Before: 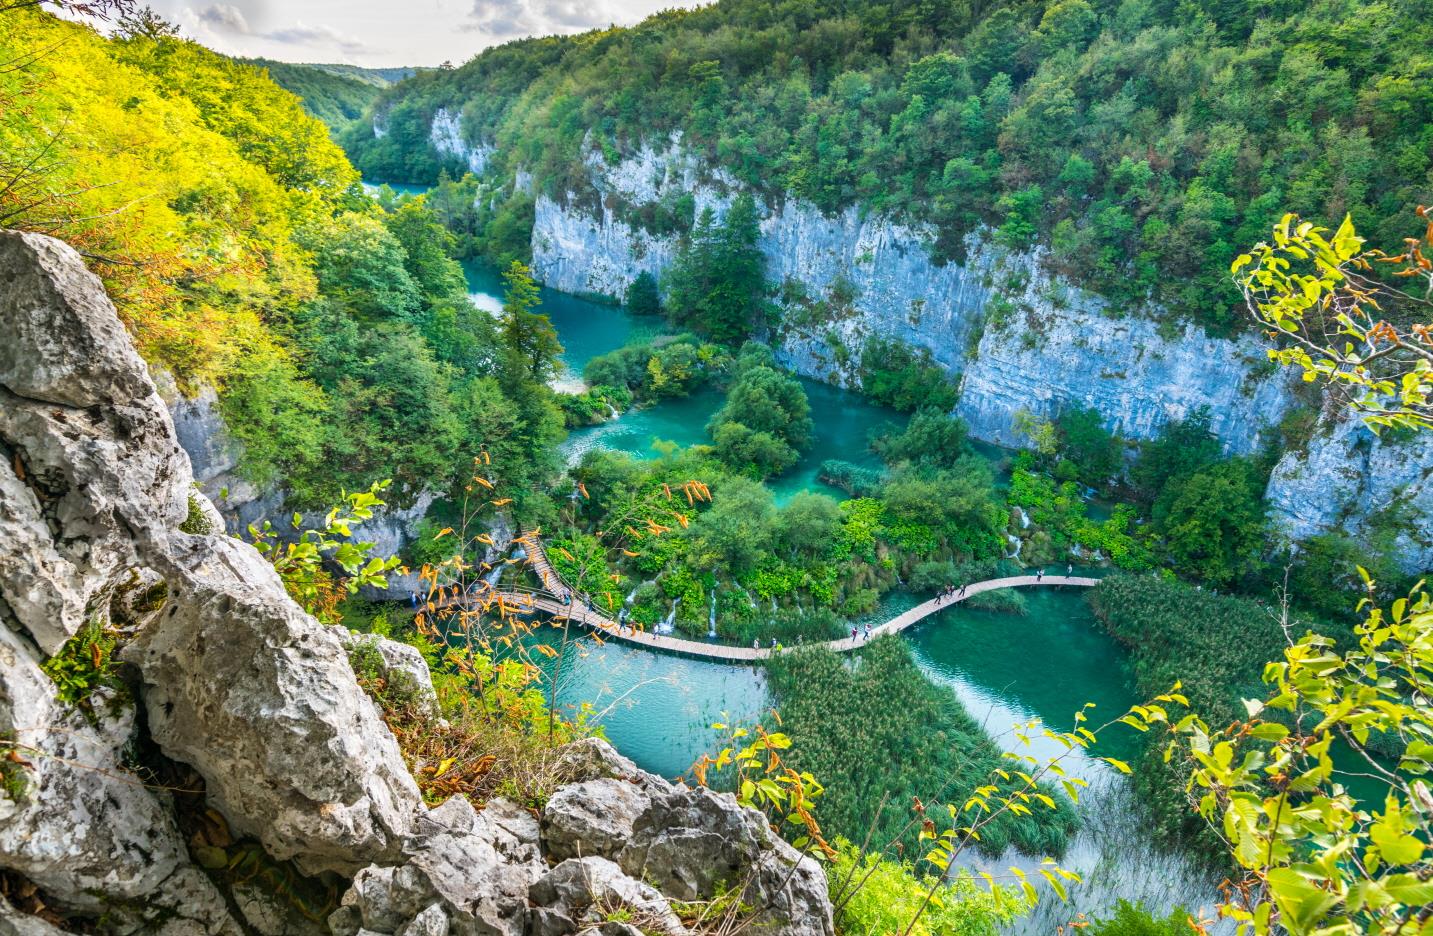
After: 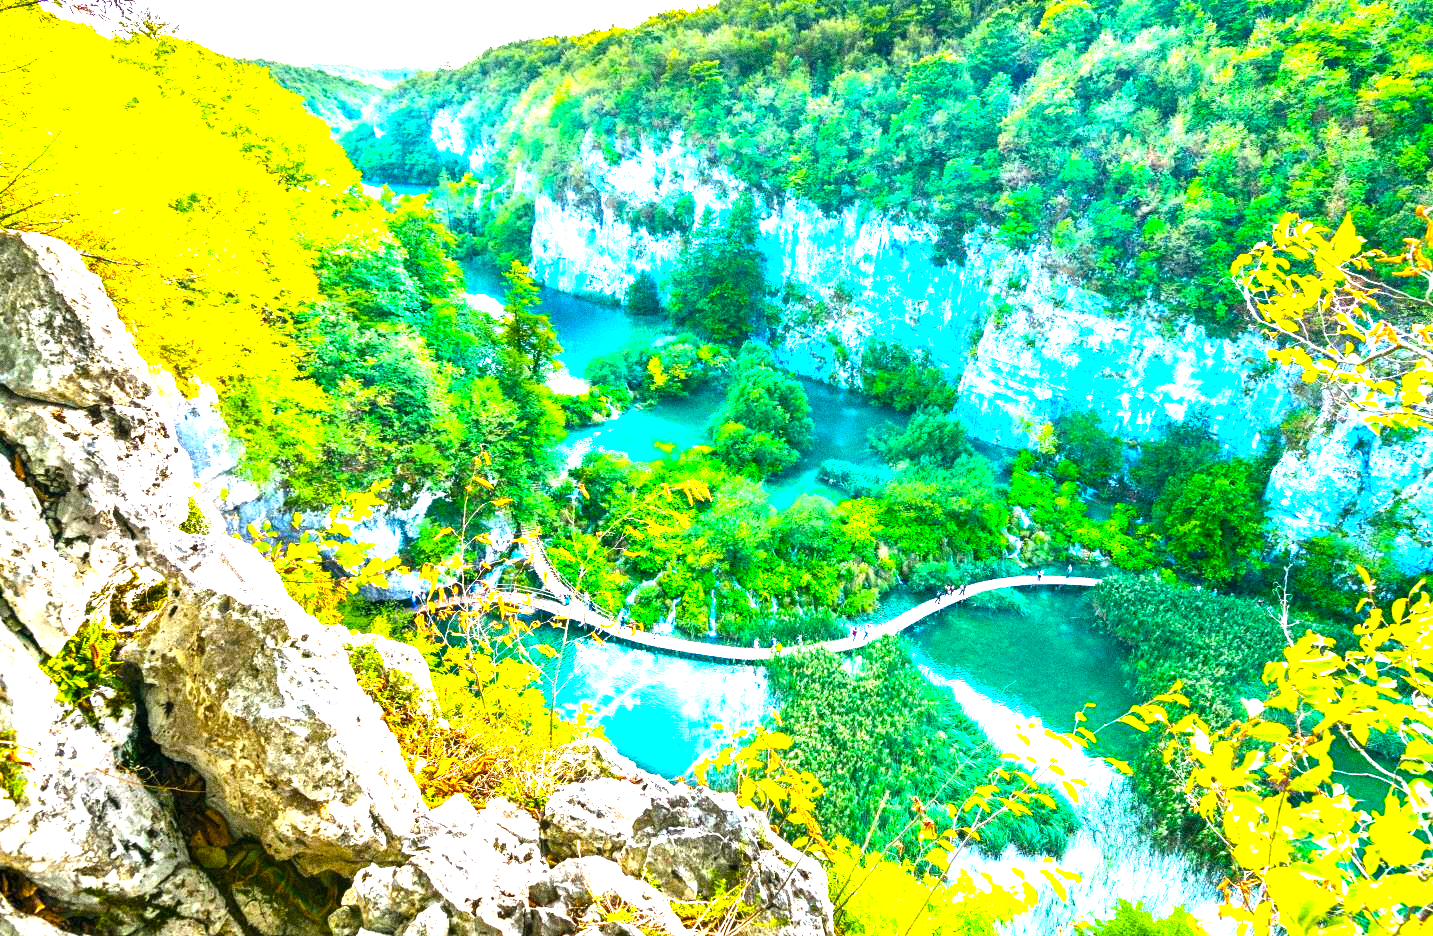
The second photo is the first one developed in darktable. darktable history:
grain: coarseness 0.09 ISO, strength 40%
exposure: black level correction 0, exposure 1.741 EV, compensate exposure bias true, compensate highlight preservation false
color balance rgb: linear chroma grading › global chroma 9%, perceptual saturation grading › global saturation 36%, perceptual saturation grading › shadows 35%, perceptual brilliance grading › global brilliance 15%, perceptual brilliance grading › shadows -35%, global vibrance 15%
